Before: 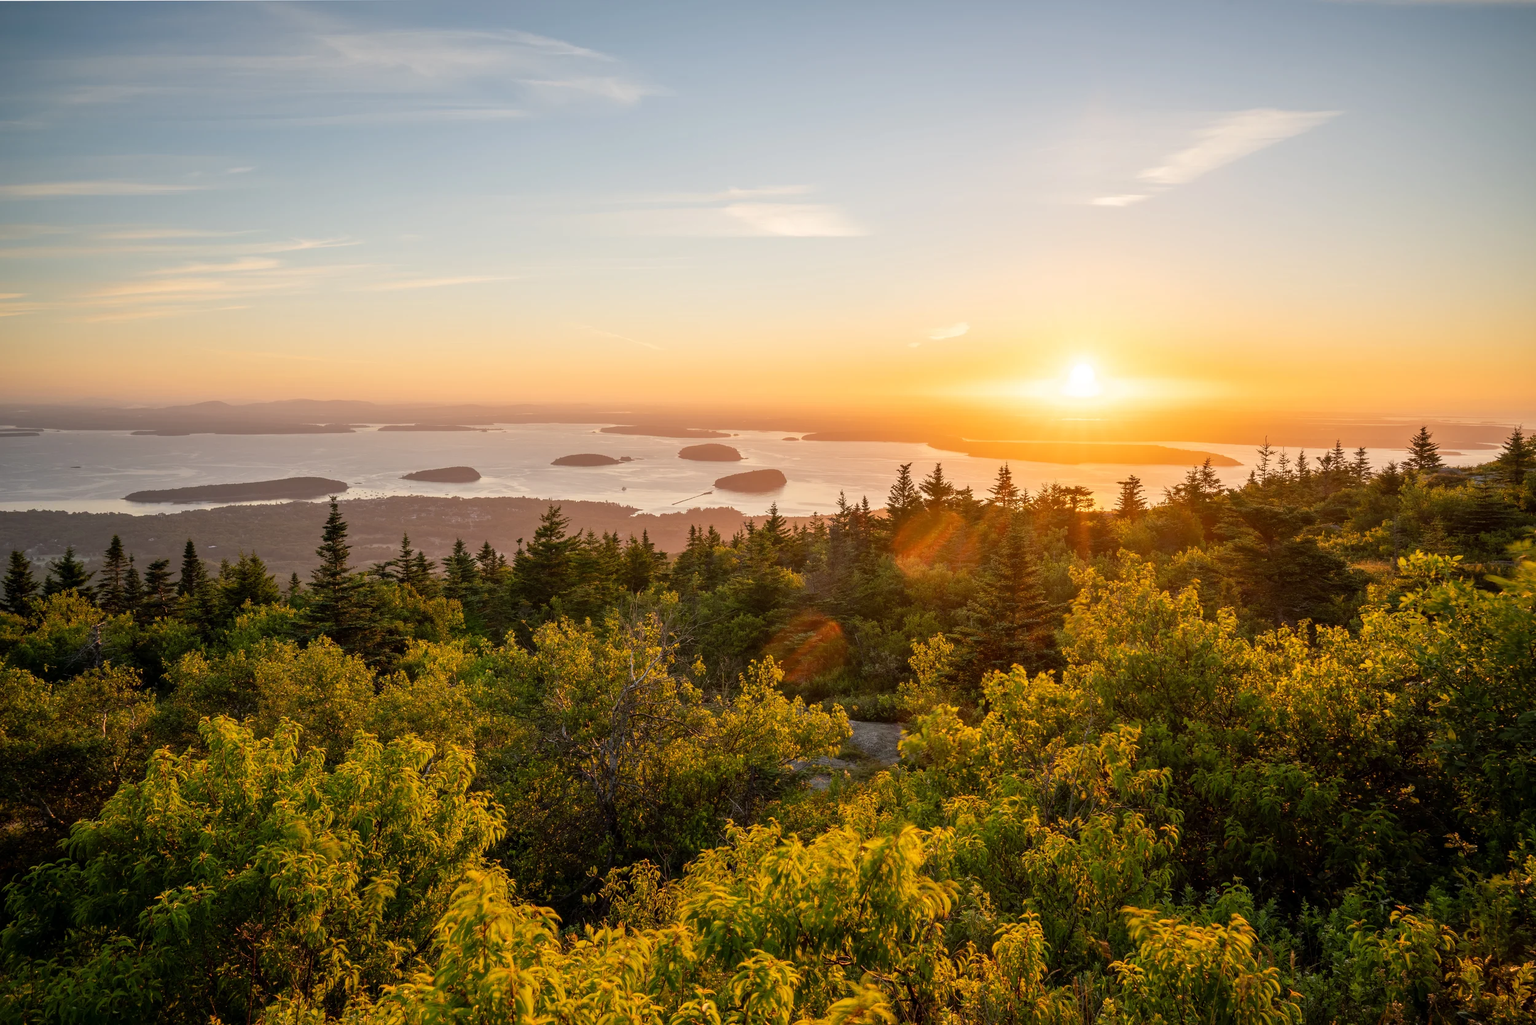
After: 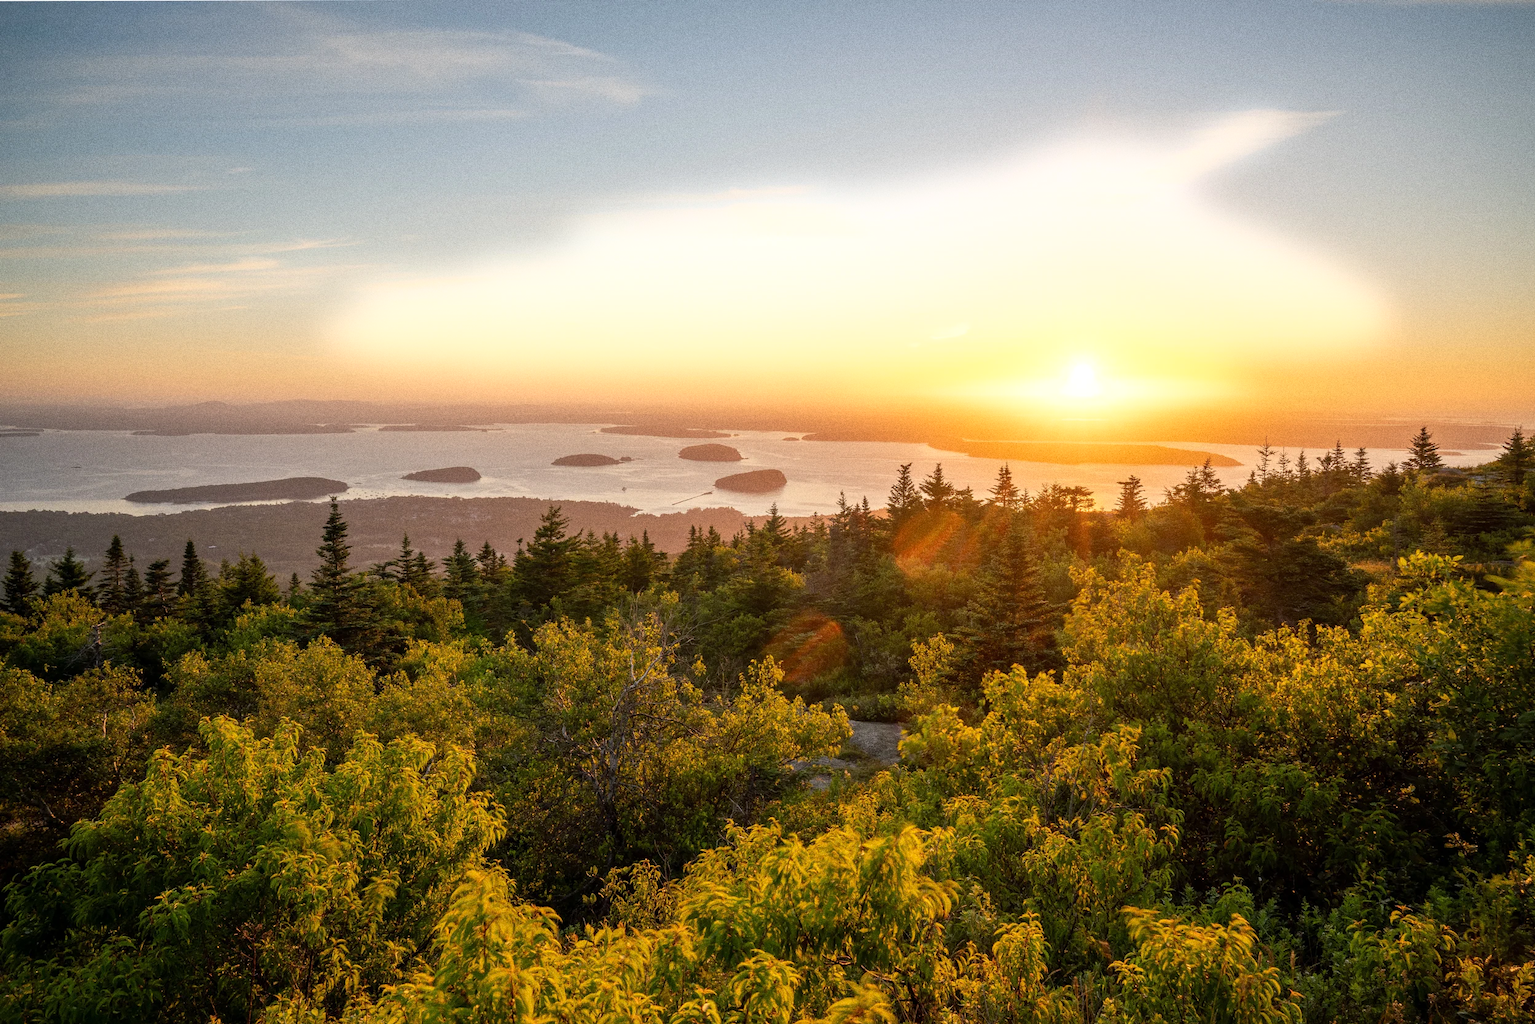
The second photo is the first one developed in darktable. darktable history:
grain: coarseness 0.09 ISO, strength 40%
bloom: size 5%, threshold 95%, strength 15%
